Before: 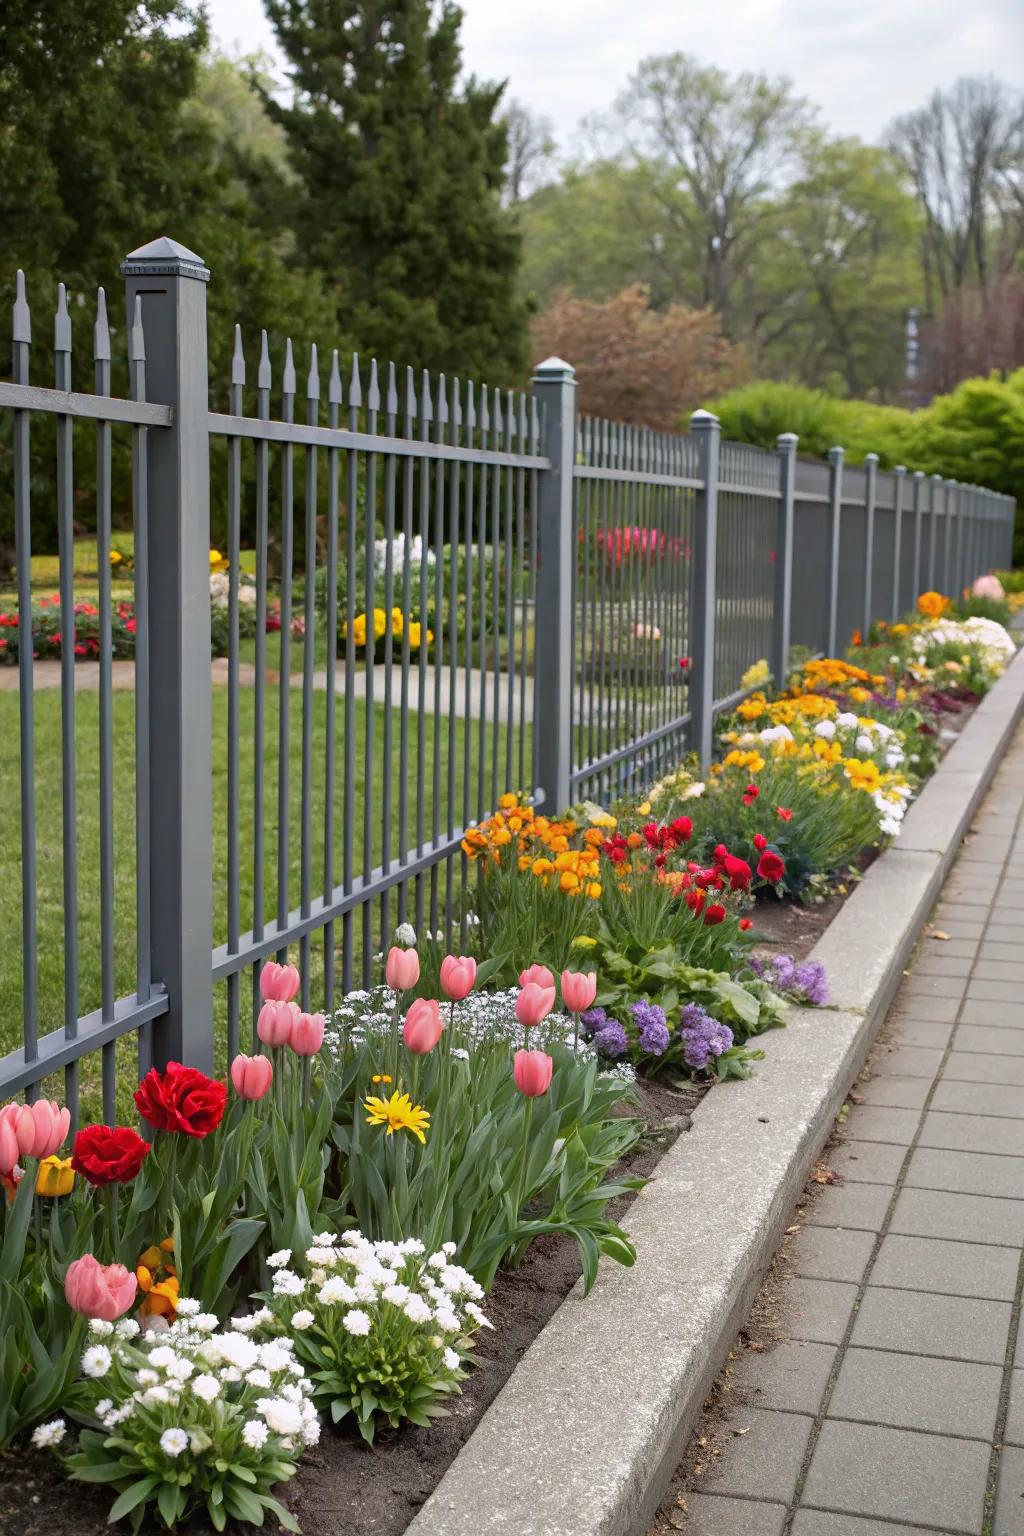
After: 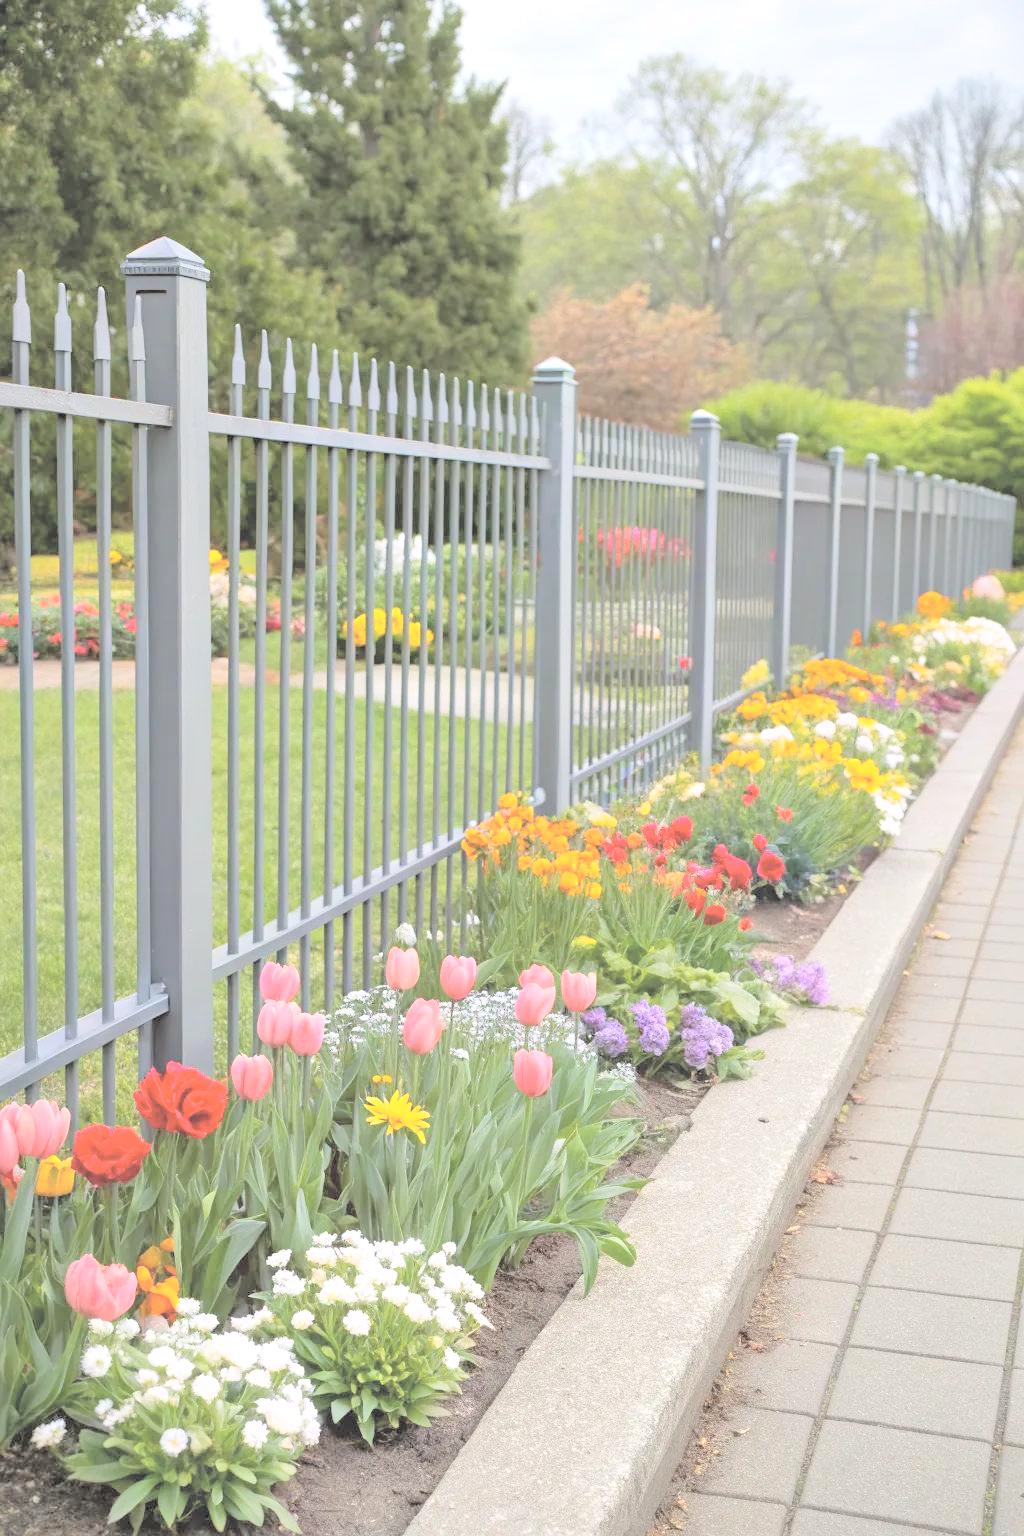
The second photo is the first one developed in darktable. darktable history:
contrast brightness saturation: brightness 1
local contrast: mode bilateral grid, contrast 20, coarseness 50, detail 120%, midtone range 0.2
